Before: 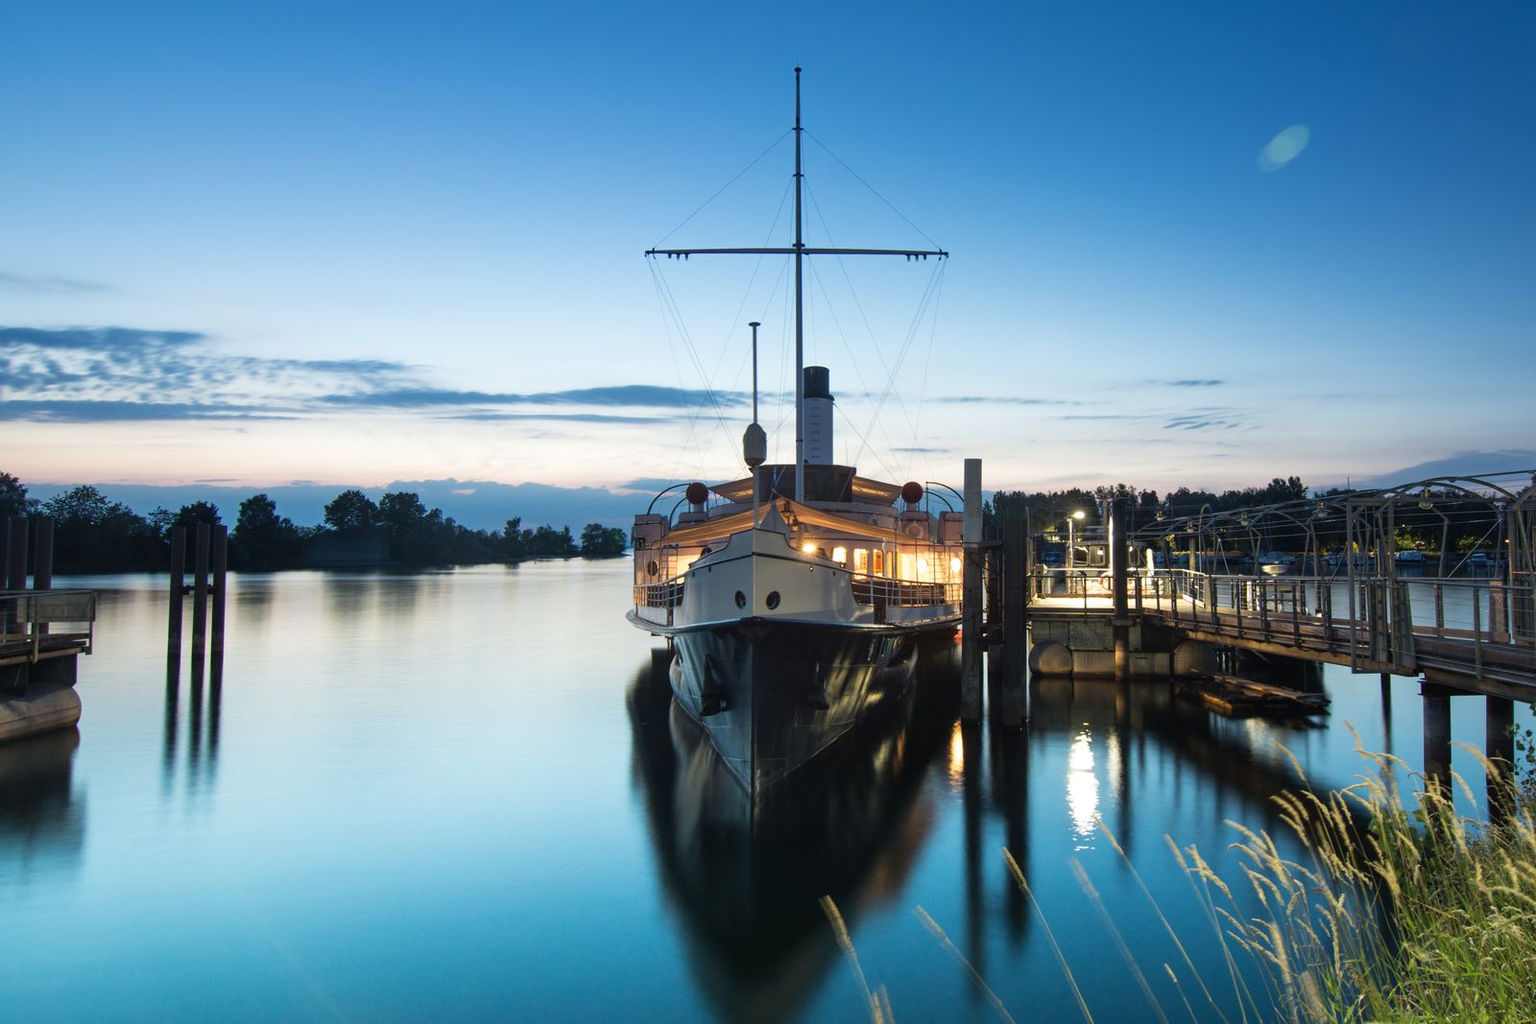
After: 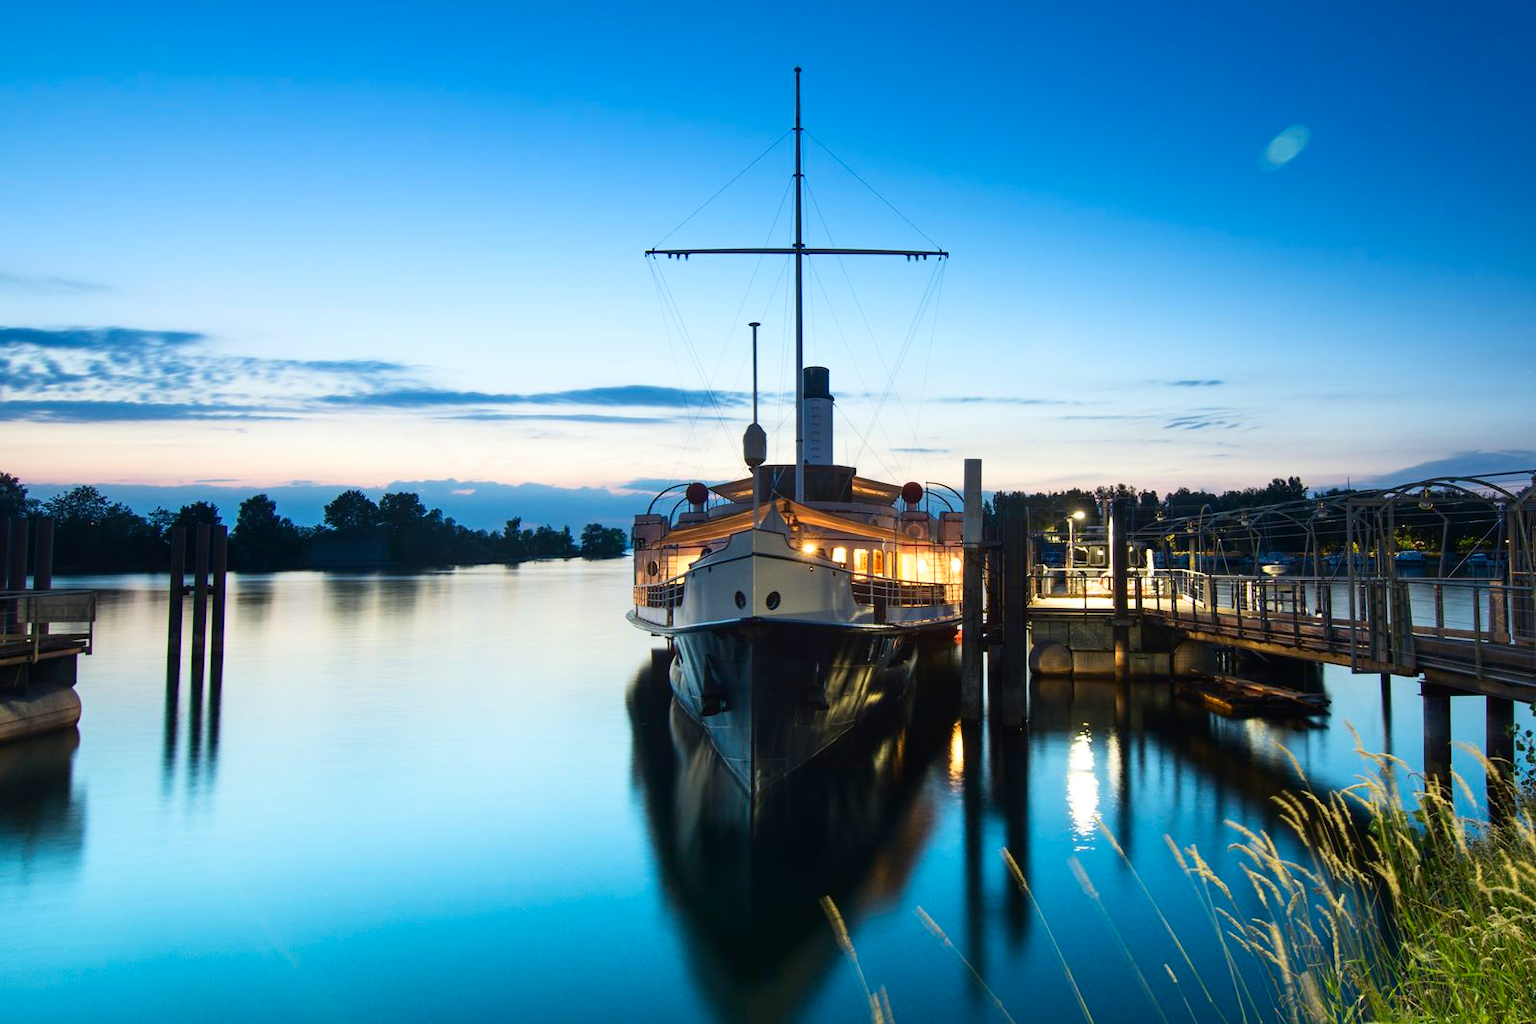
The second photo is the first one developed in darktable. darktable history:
contrast brightness saturation: contrast 0.164, saturation 0.322
